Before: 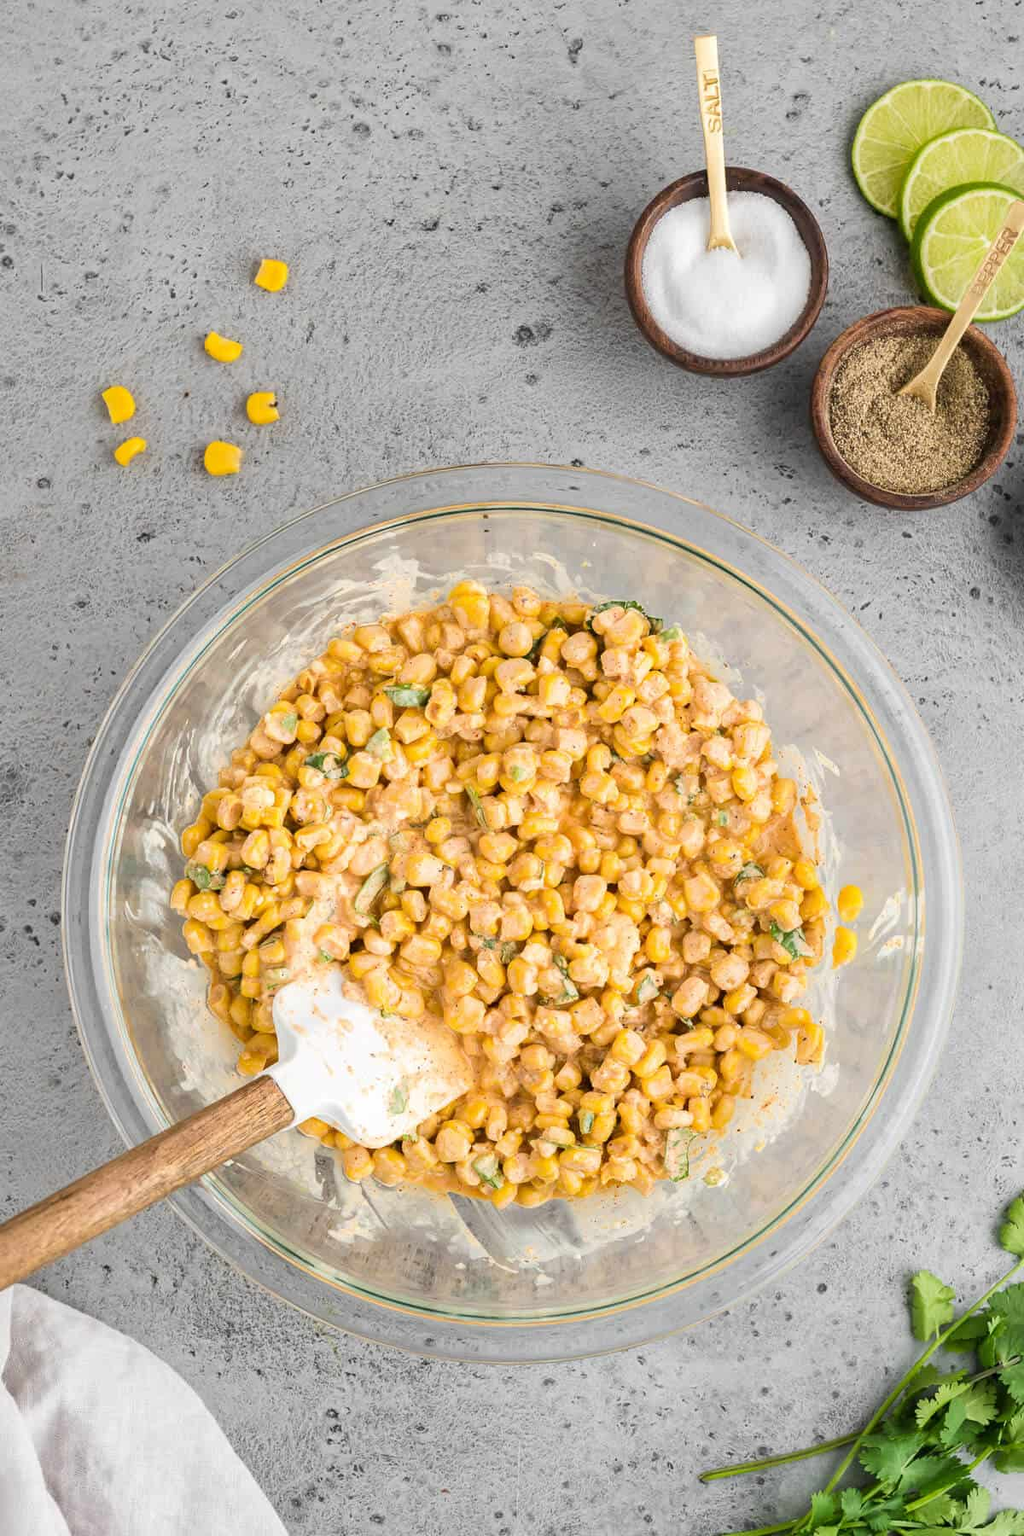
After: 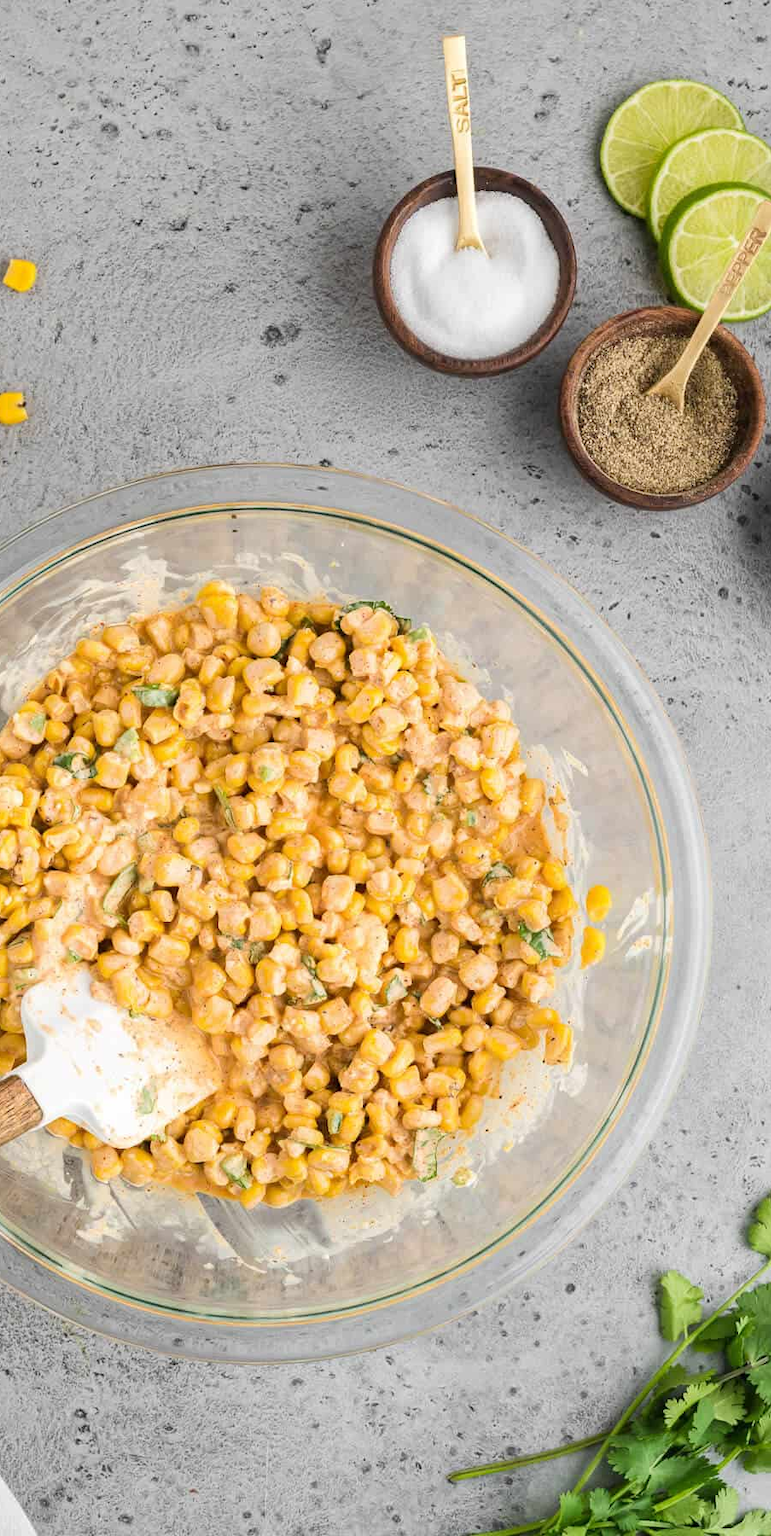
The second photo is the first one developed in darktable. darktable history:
crop and rotate: left 24.609%
